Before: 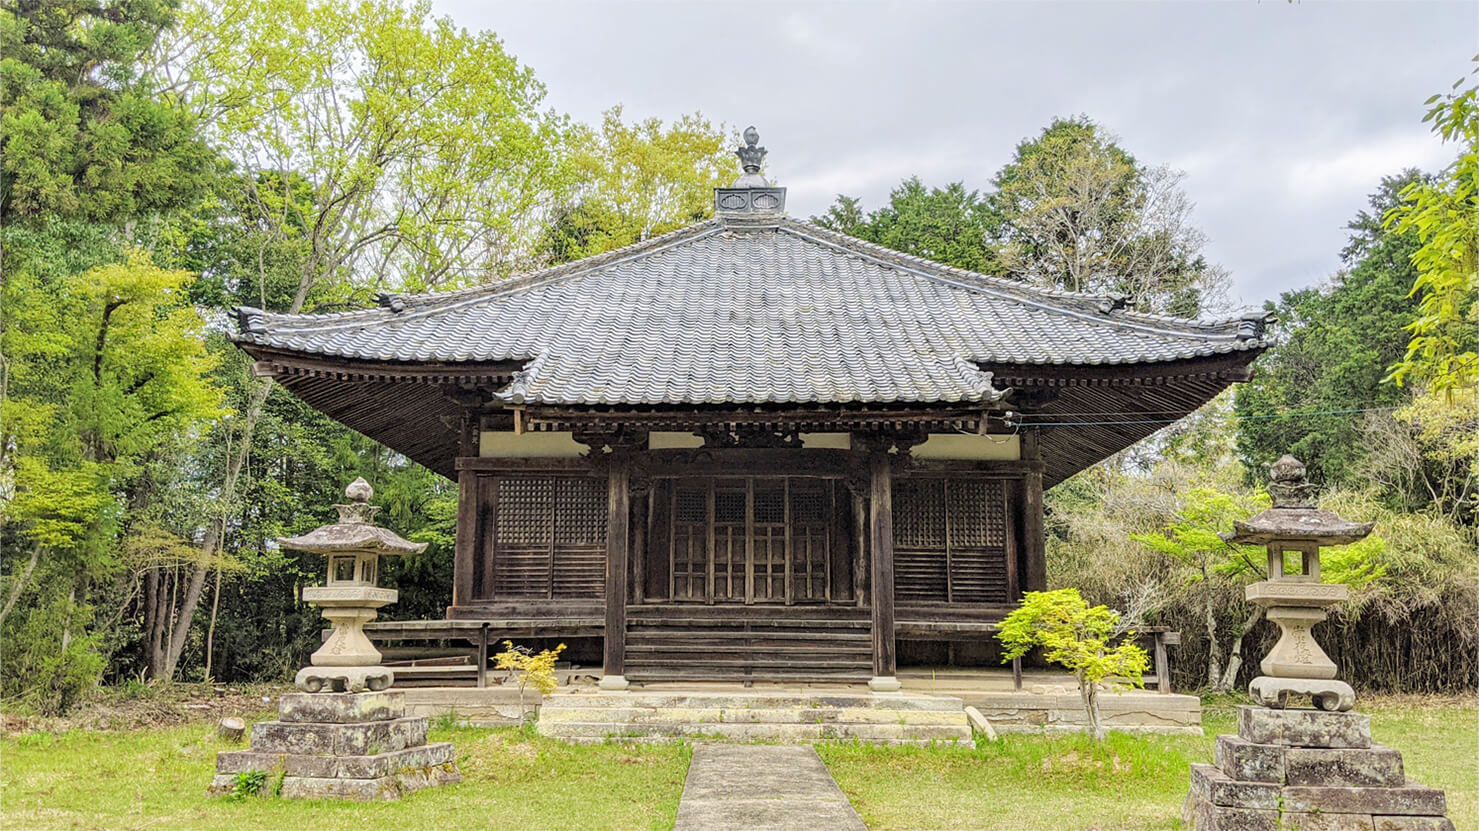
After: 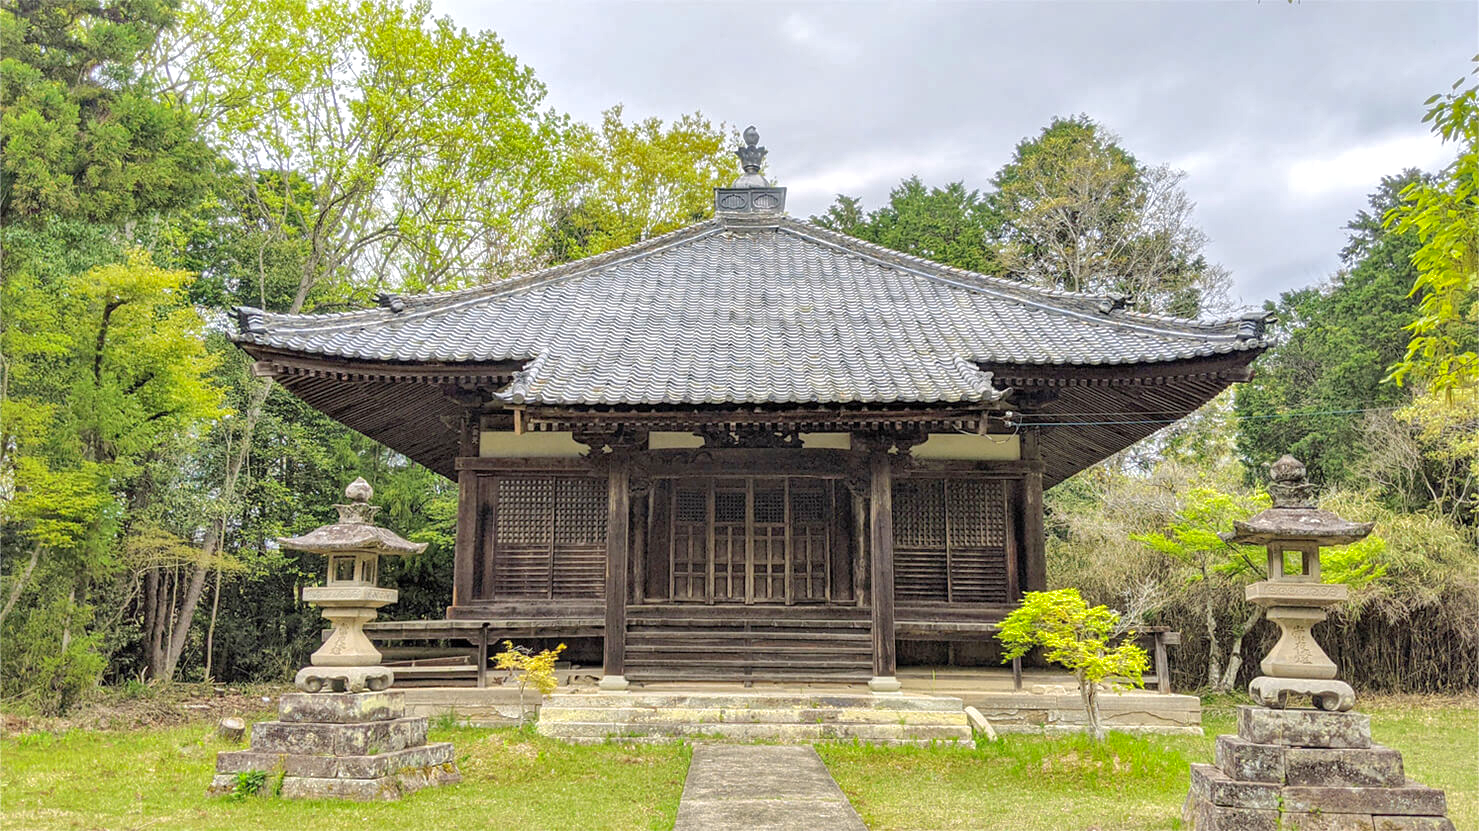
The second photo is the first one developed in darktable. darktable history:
exposure: exposure 0.207 EV, compensate highlight preservation false
shadows and highlights: on, module defaults
